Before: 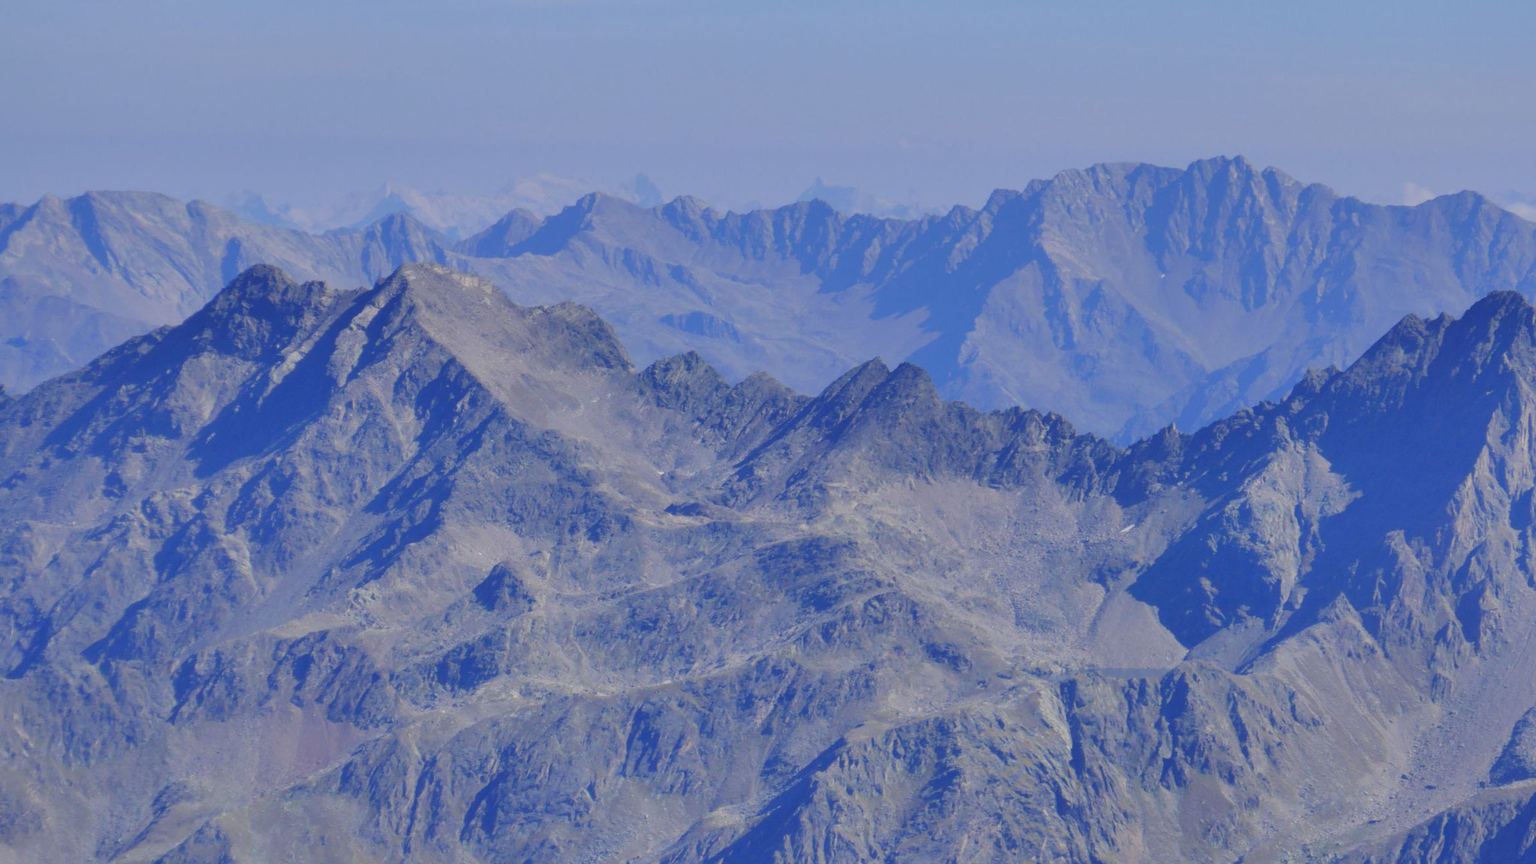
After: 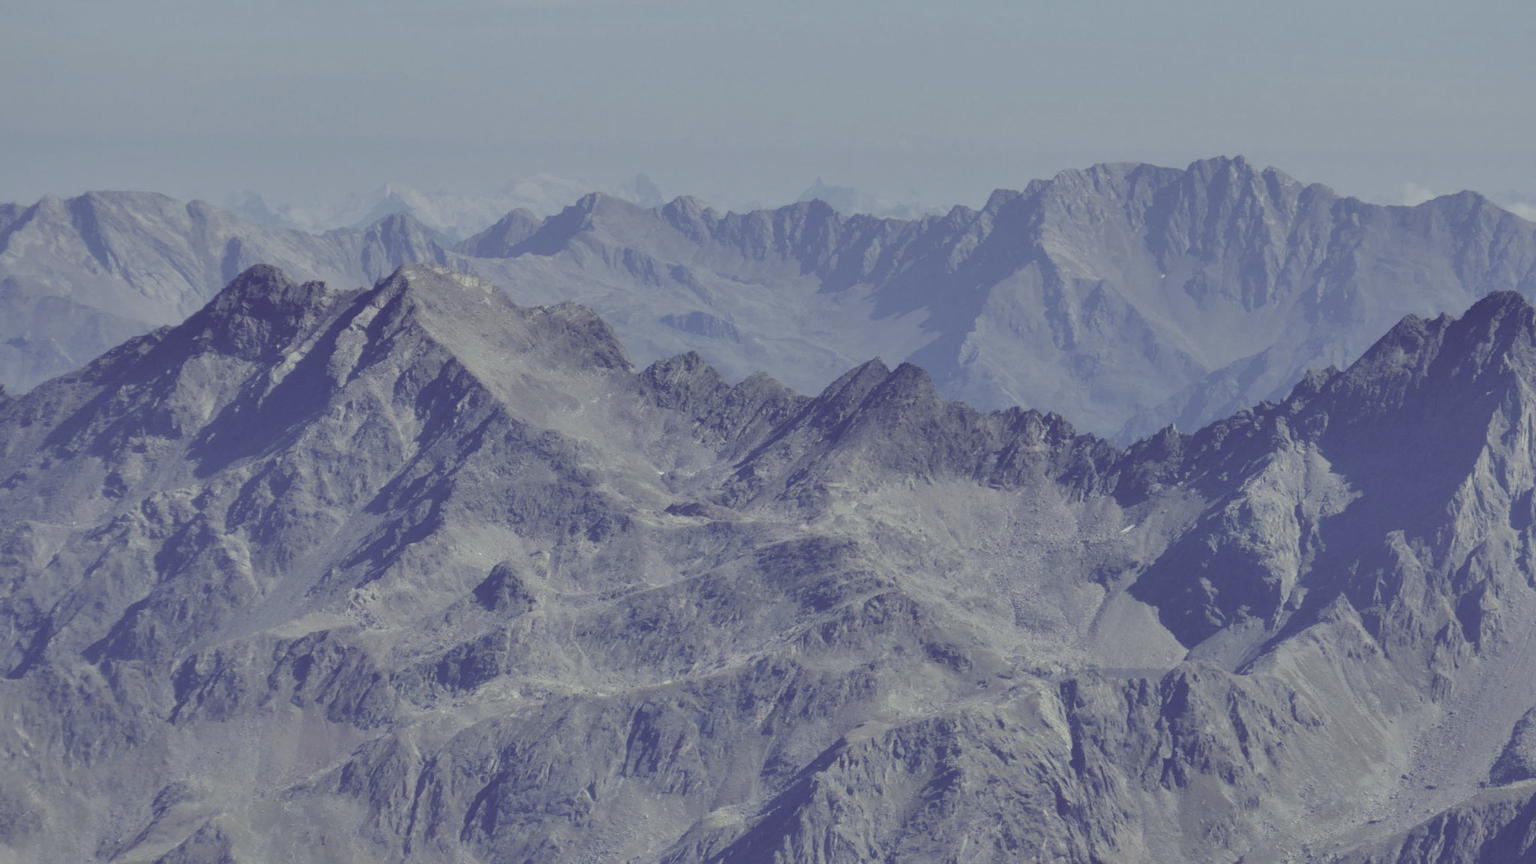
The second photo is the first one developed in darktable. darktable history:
color correction: highlights a* -20.18, highlights b* 20.47, shadows a* 19.26, shadows b* -20.78, saturation 0.428
